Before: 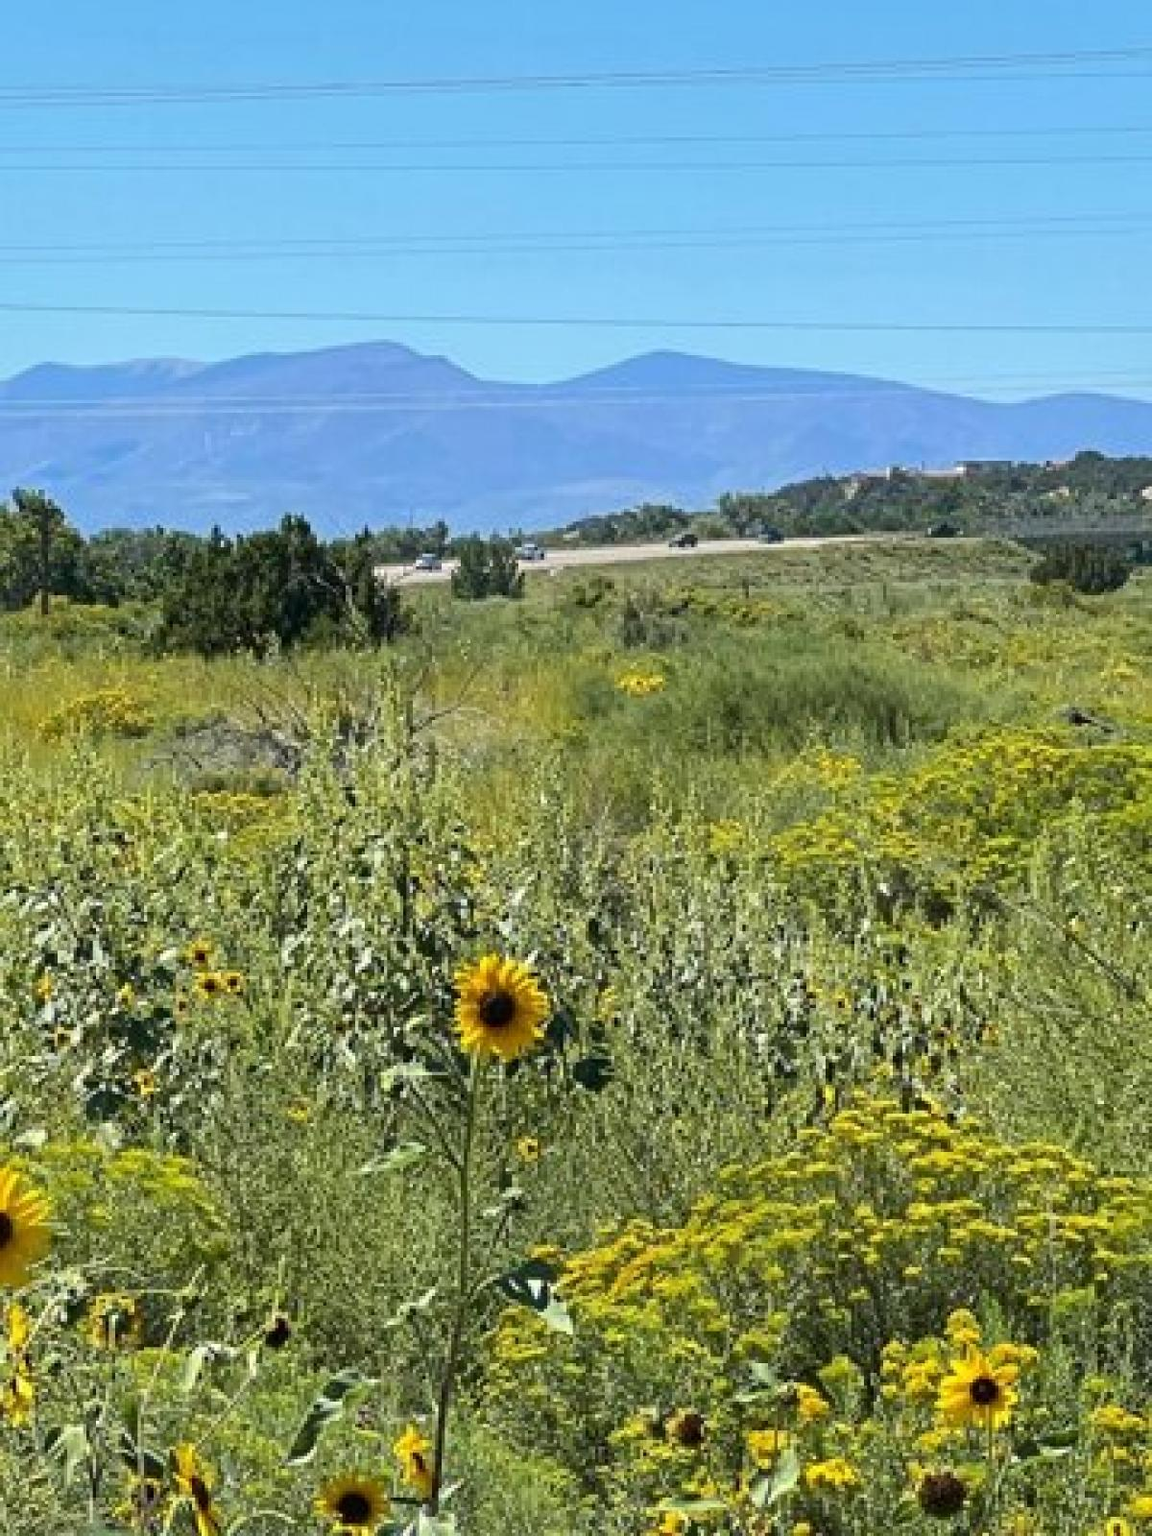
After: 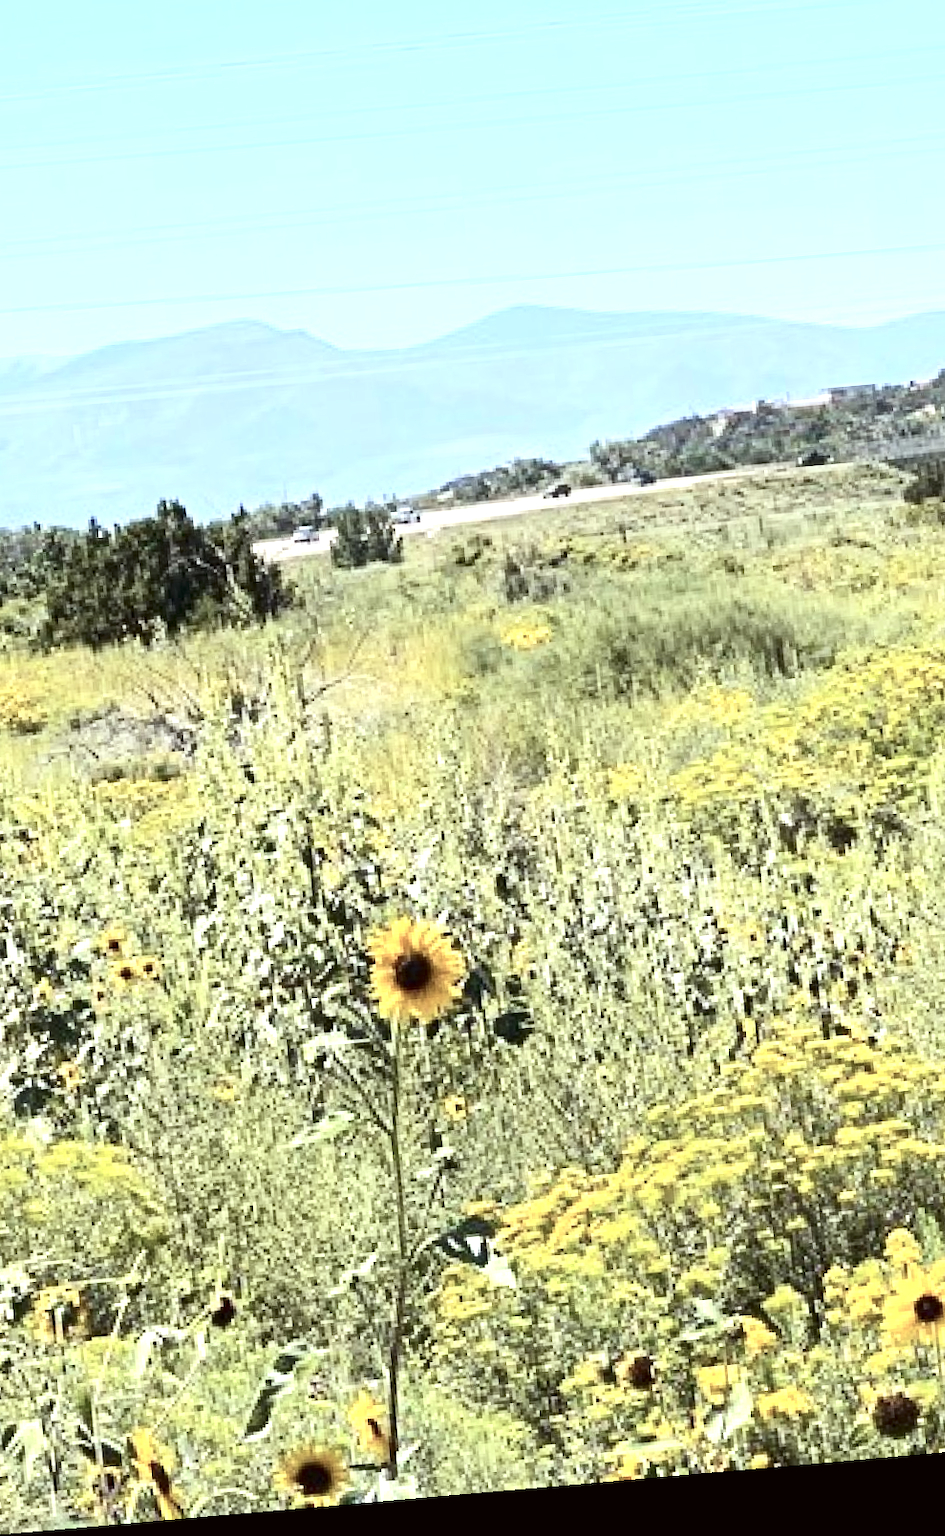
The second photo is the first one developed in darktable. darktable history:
exposure: black level correction 0, exposure 1.198 EV, compensate exposure bias true, compensate highlight preservation false
rotate and perspective: rotation -4.98°, automatic cropping off
crop and rotate: left 13.15%, top 5.251%, right 12.609%
contrast brightness saturation: contrast 0.25, saturation -0.31
color balance: mode lift, gamma, gain (sRGB), lift [1, 1.049, 1, 1]
